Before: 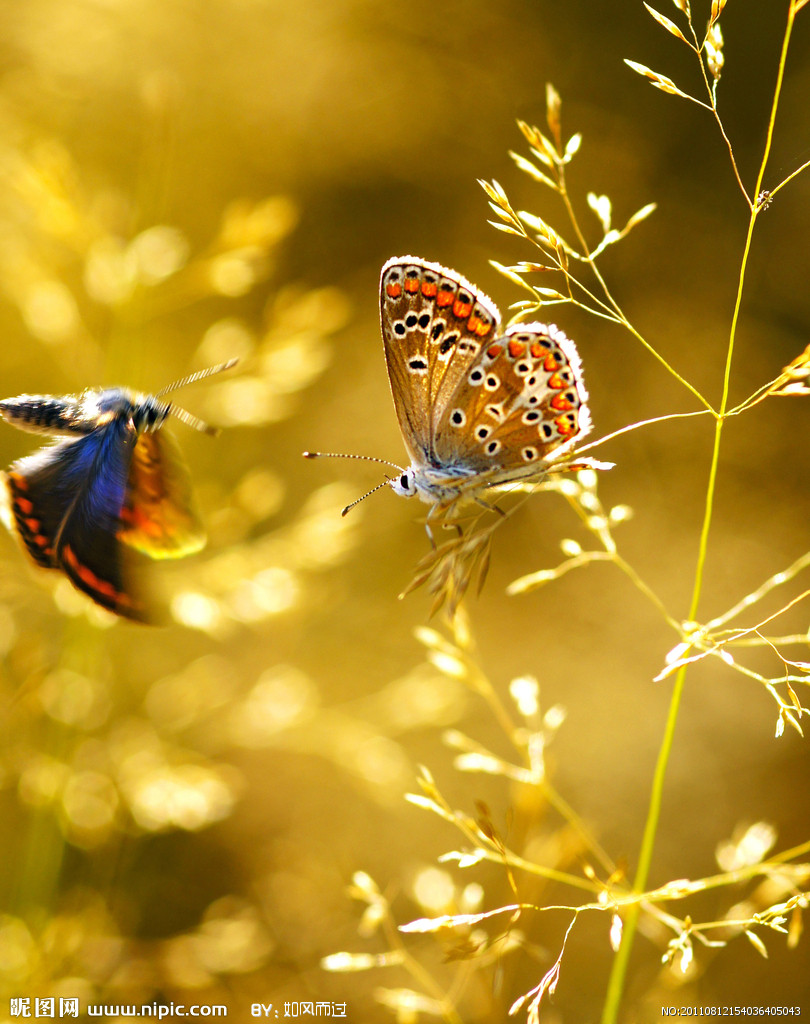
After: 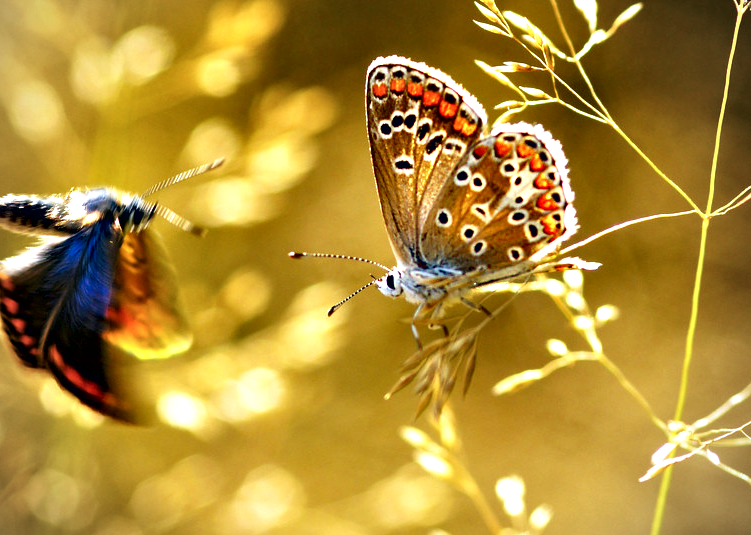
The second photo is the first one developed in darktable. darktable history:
vignetting: brightness -0.413, saturation -0.295, unbound false
contrast brightness saturation: saturation -0.059
crop: left 1.84%, top 19.627%, right 5.327%, bottom 28.082%
contrast equalizer: octaves 7, y [[0.6 ×6], [0.55 ×6], [0 ×6], [0 ×6], [0 ×6]]
